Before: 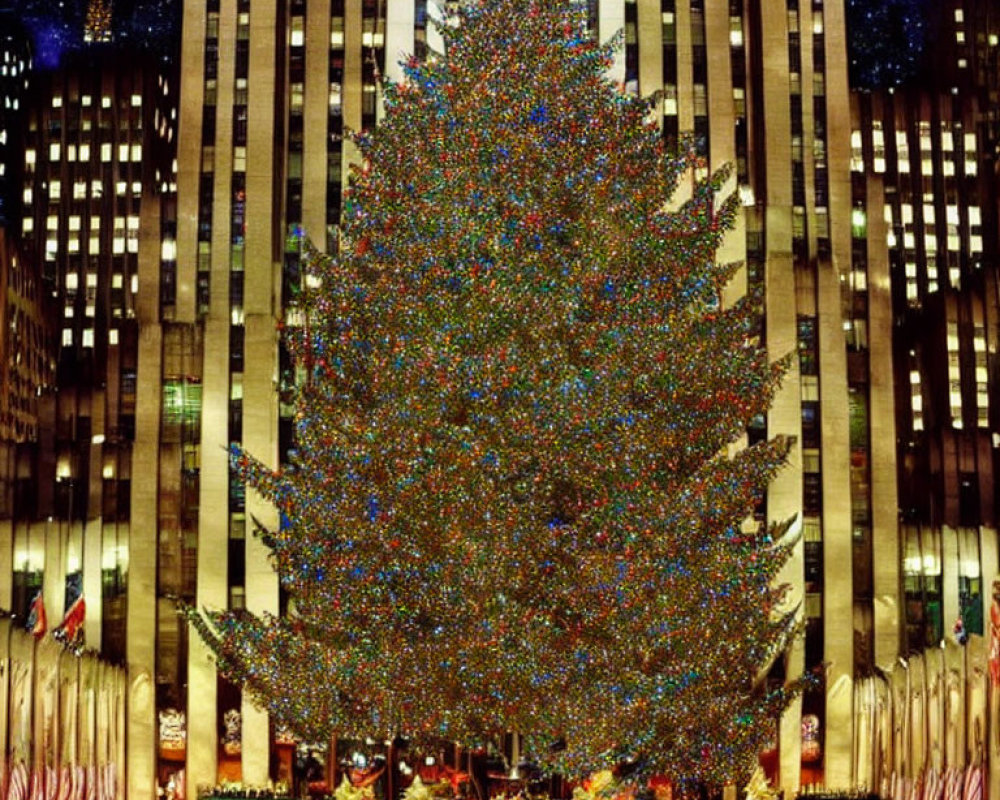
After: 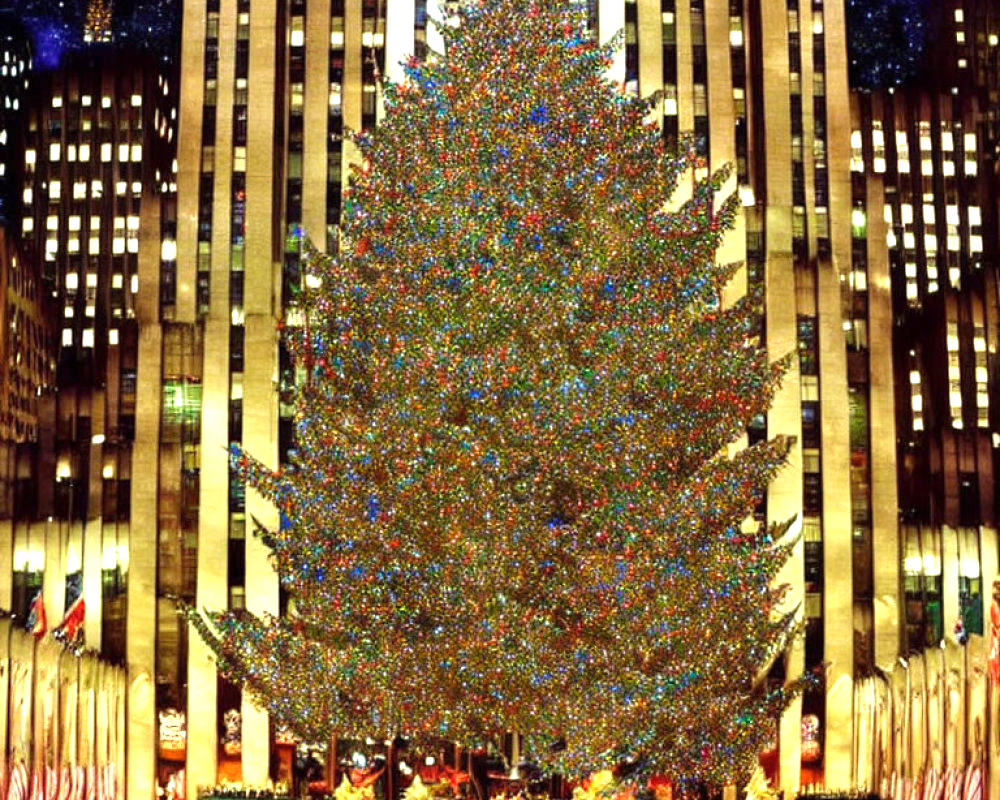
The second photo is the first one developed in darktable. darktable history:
exposure: black level correction 0, exposure 0.931 EV, compensate highlight preservation false
